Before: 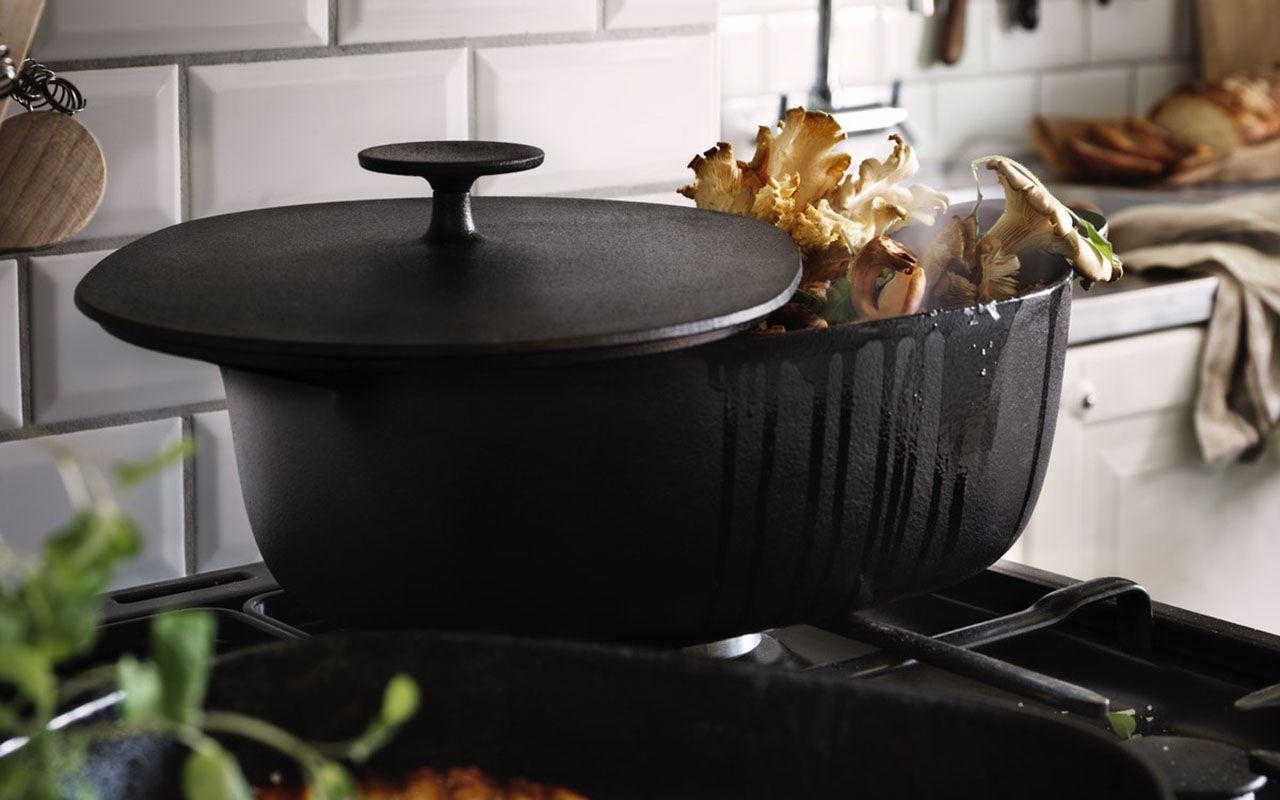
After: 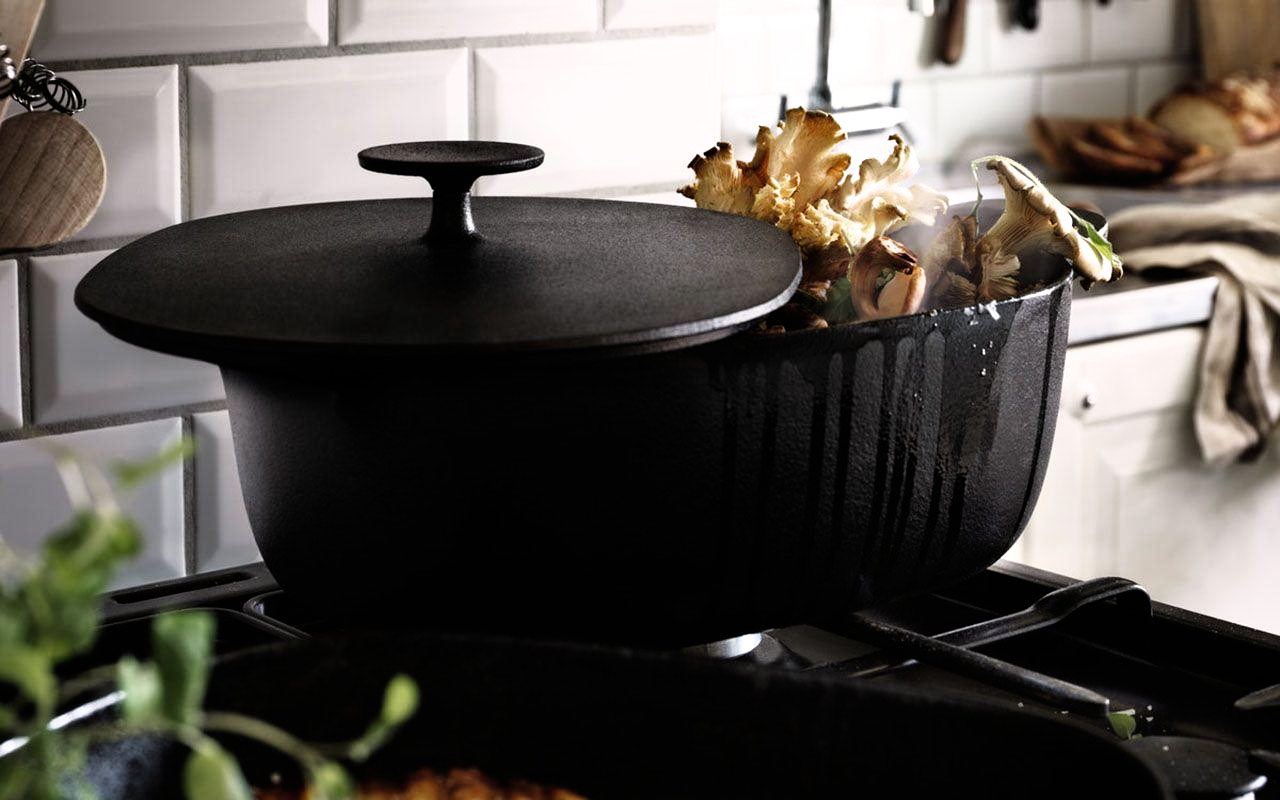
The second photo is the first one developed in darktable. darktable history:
filmic rgb: black relative exposure -8 EV, white relative exposure 2.34 EV, hardness 6.56
